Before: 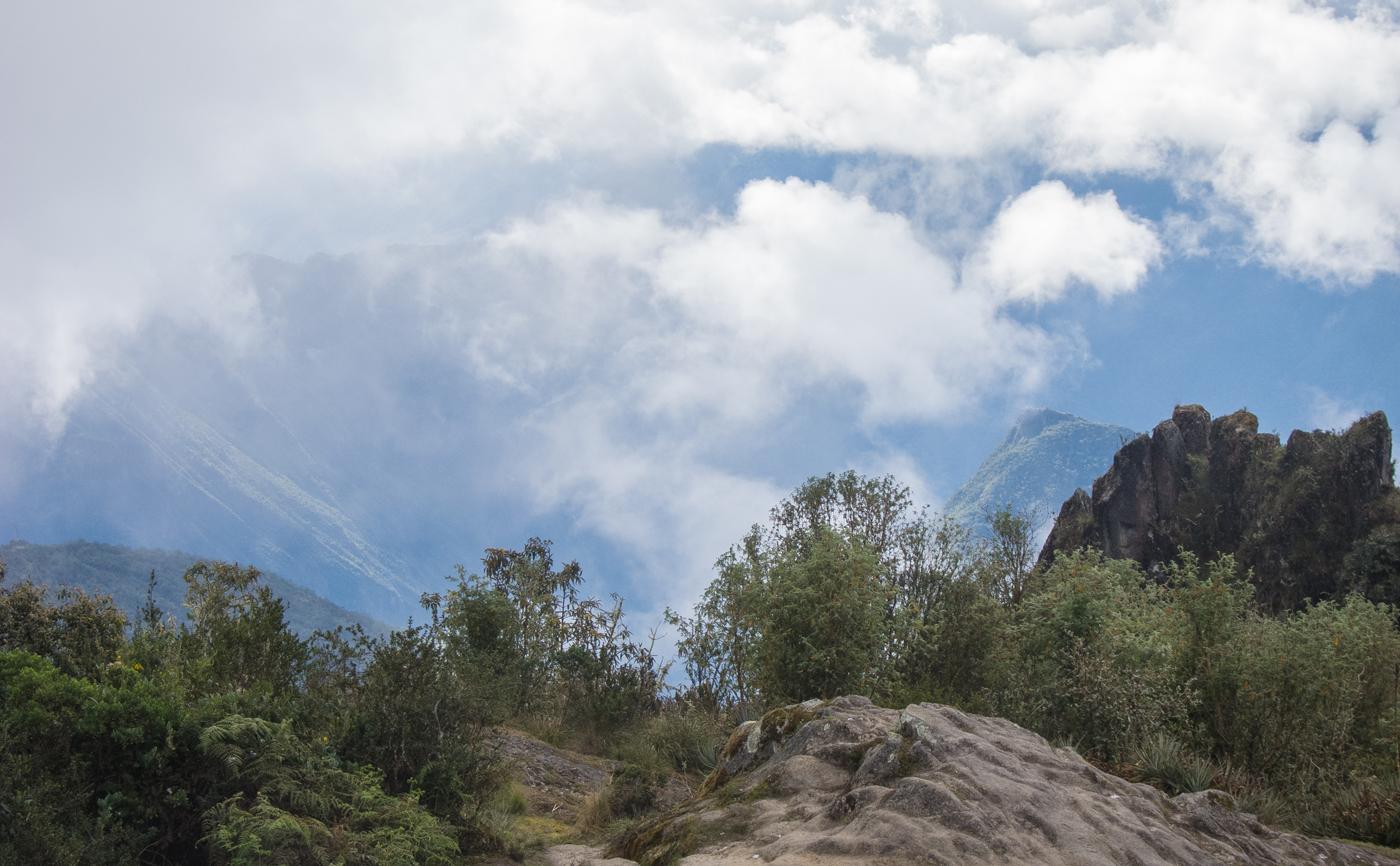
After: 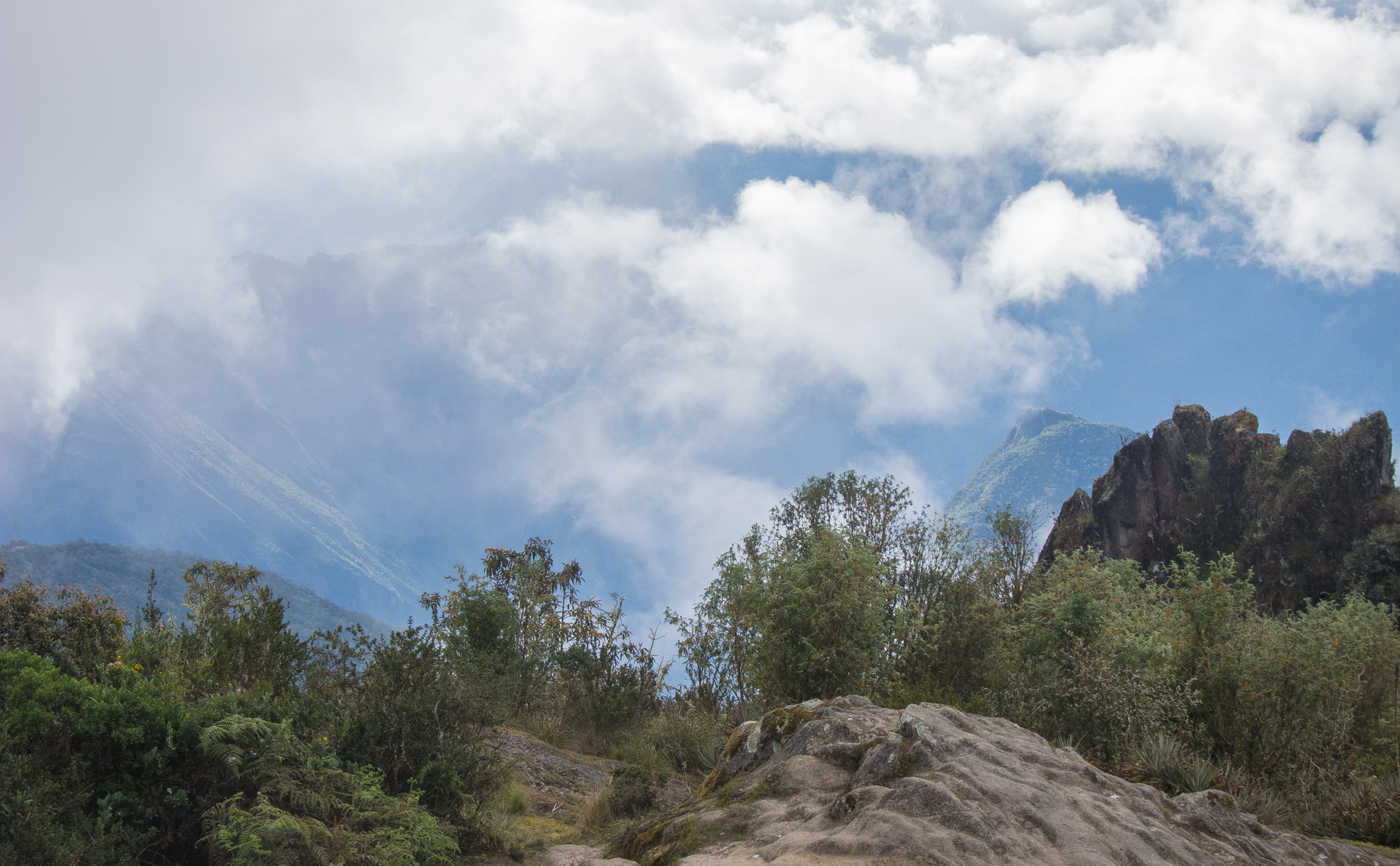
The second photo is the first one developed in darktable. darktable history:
shadows and highlights: shadows 25, highlights -25
exposure: compensate highlight preservation false
